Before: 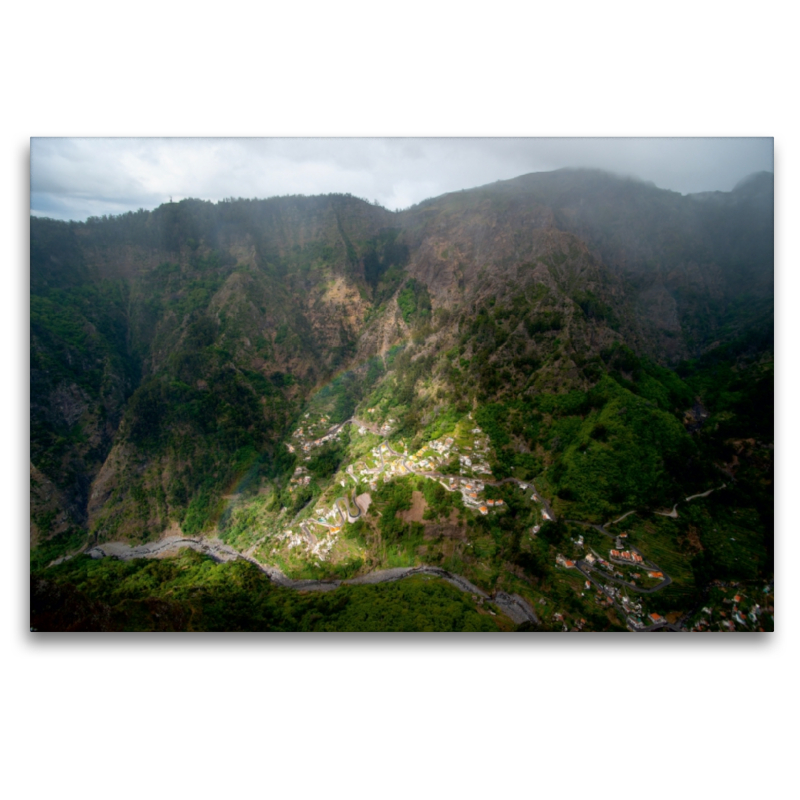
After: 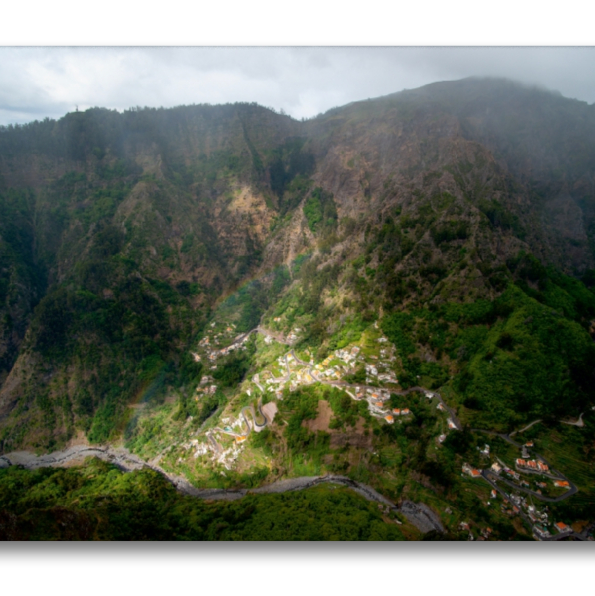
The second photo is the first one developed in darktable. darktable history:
crop and rotate: left 11.858%, top 11.482%, right 13.722%, bottom 13.905%
